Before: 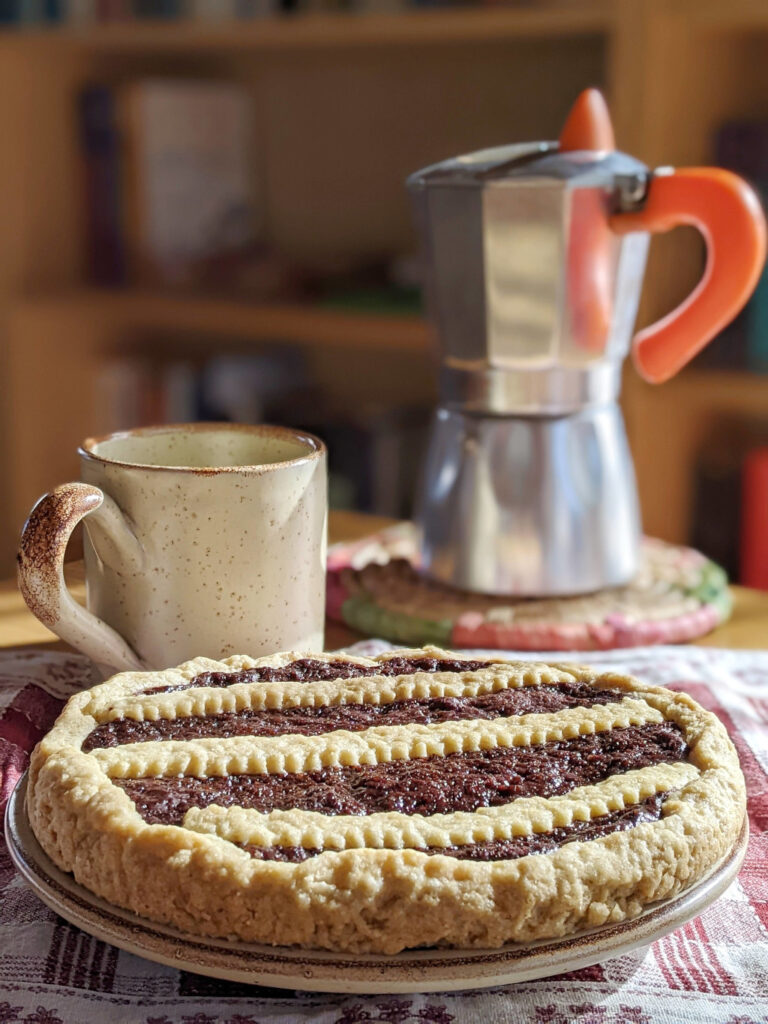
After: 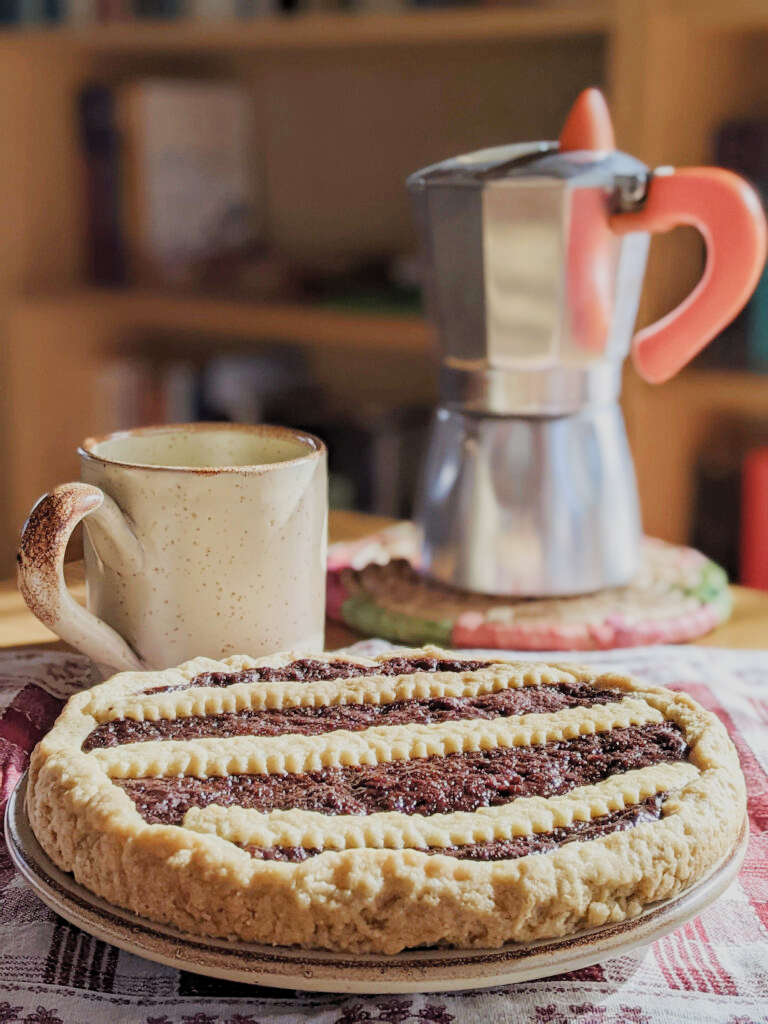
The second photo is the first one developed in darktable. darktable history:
tone equalizer: edges refinement/feathering 500, mask exposure compensation -1.57 EV, preserve details no
exposure: black level correction 0.001, exposure 0.498 EV, compensate exposure bias true, compensate highlight preservation false
filmic rgb: black relative exposure -7.65 EV, white relative exposure 4.56 EV, hardness 3.61, color science v5 (2021), contrast in shadows safe, contrast in highlights safe
